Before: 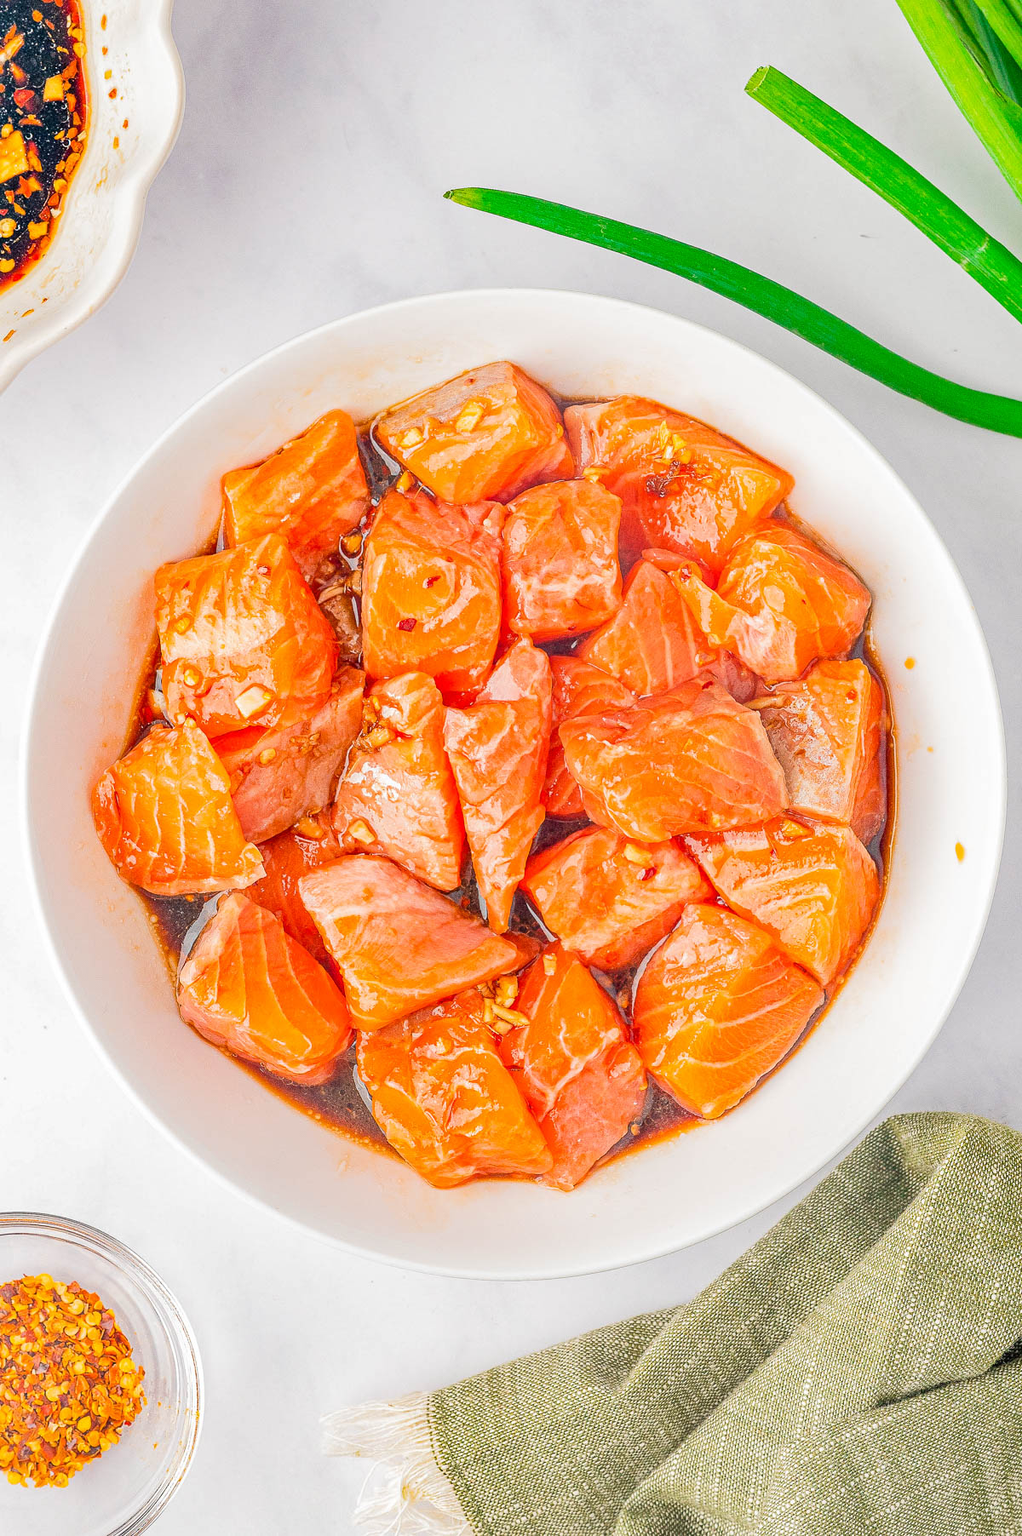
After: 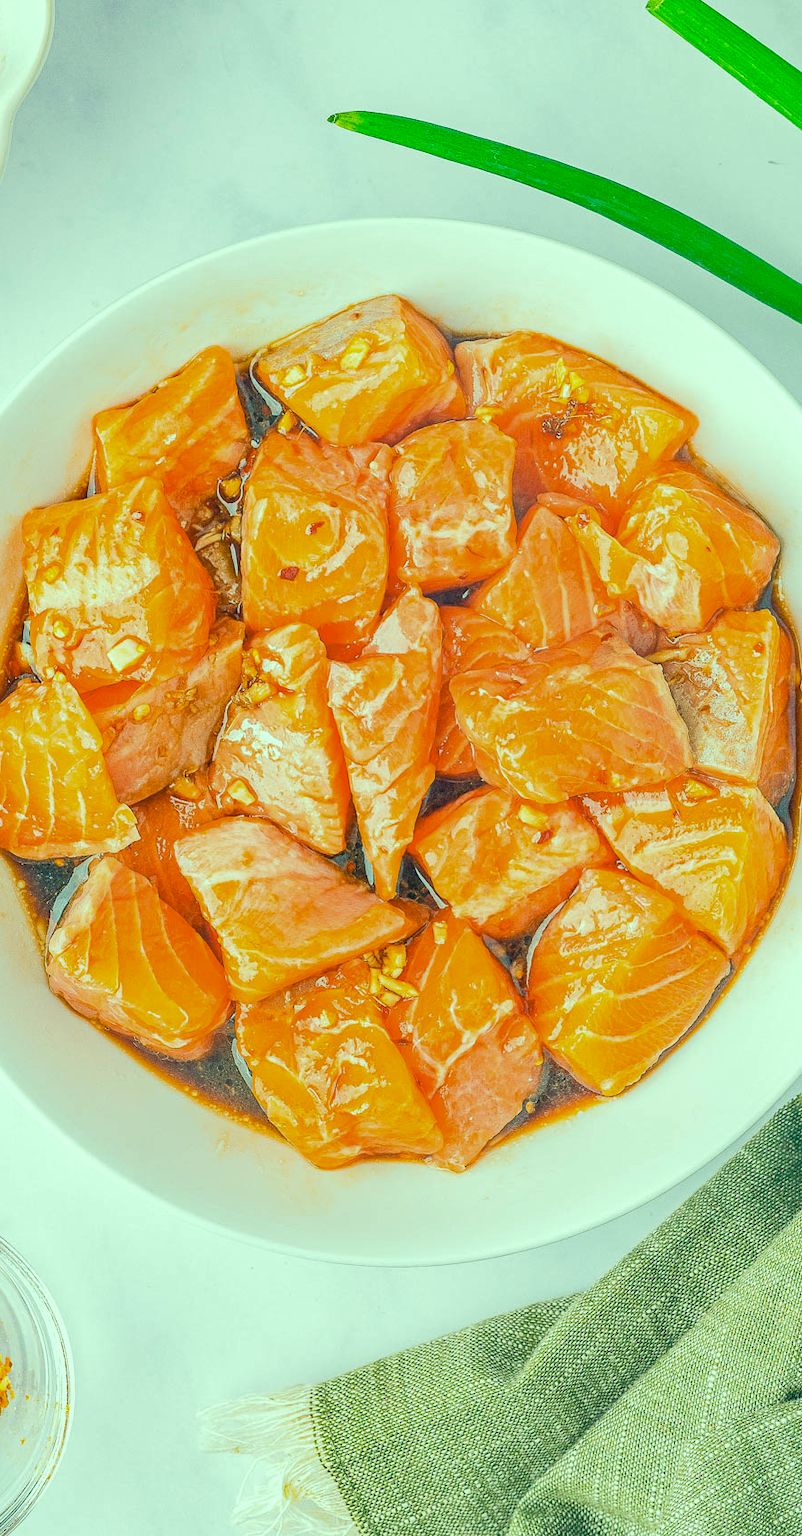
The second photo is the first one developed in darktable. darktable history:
color correction: highlights a* -20.12, highlights b* 9.8, shadows a* -20.94, shadows b* -10.69
crop and rotate: left 13.159%, top 5.386%, right 12.585%
